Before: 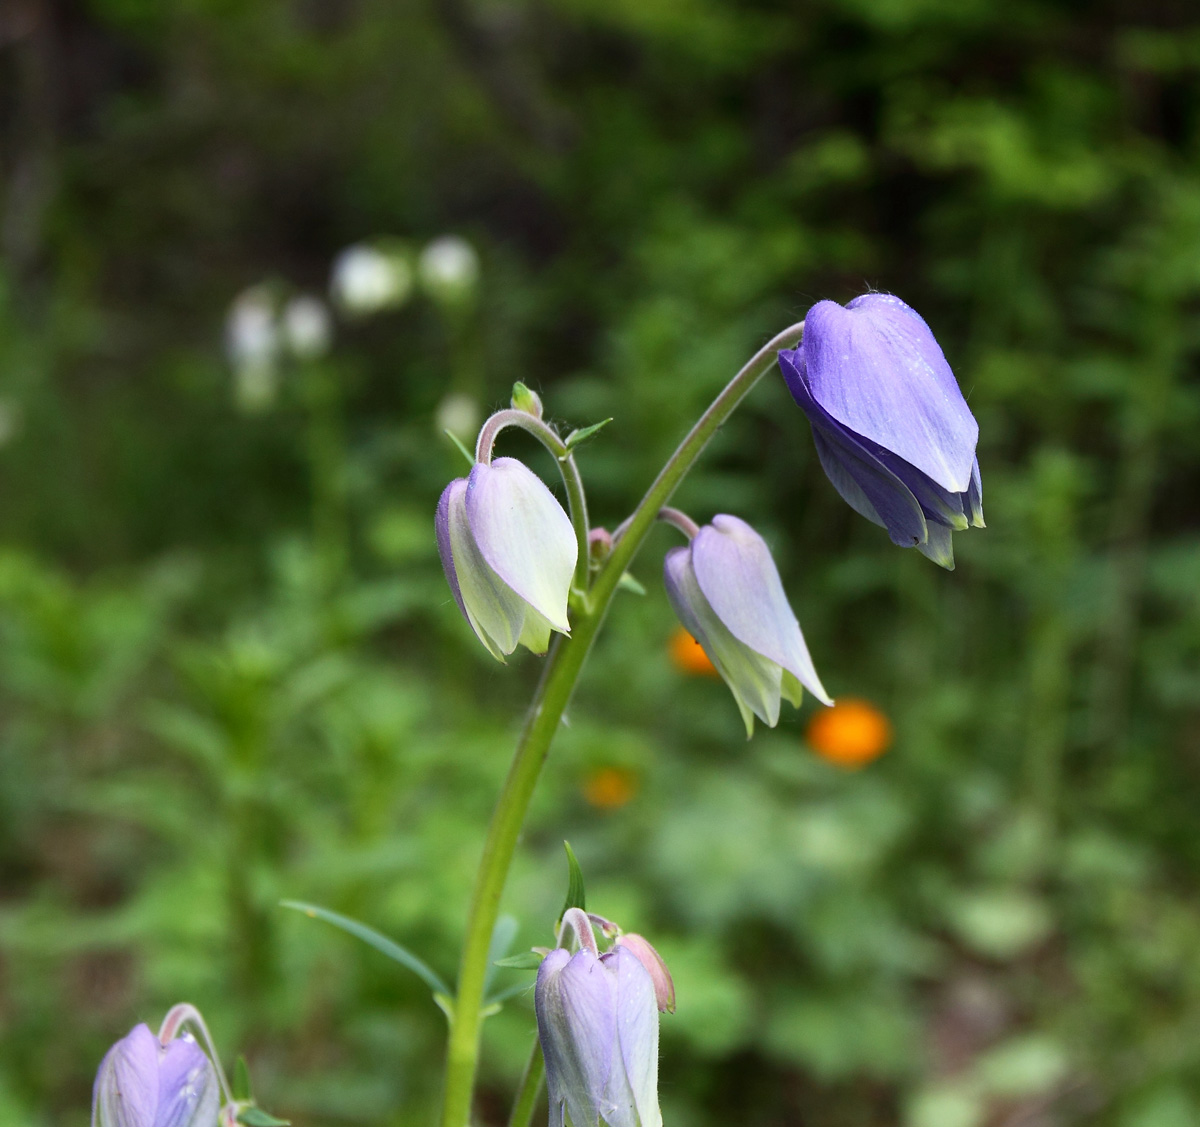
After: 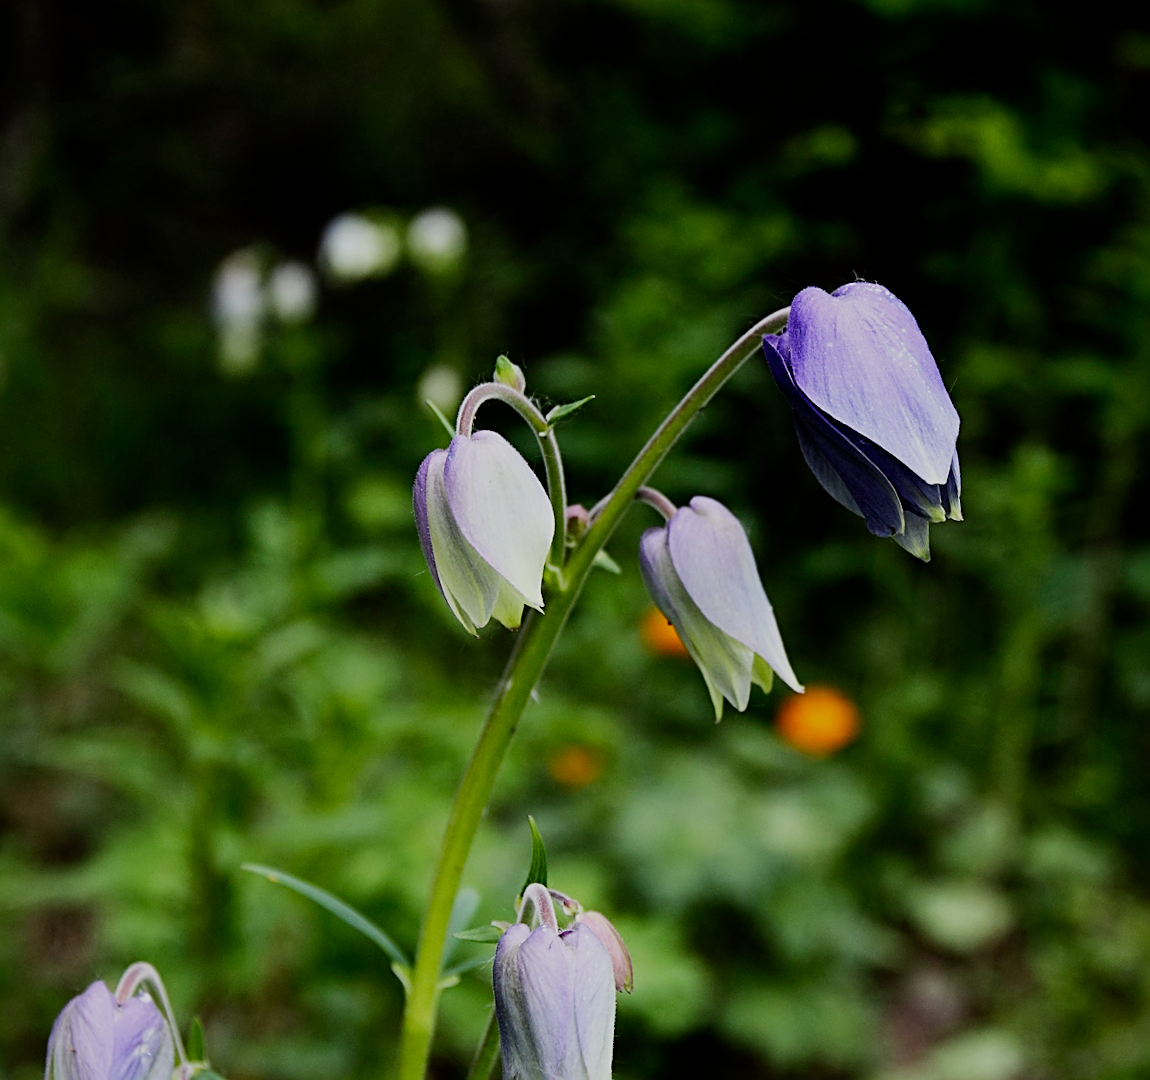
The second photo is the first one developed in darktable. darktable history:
crop and rotate: angle -2.38°
tone equalizer: -8 EV -0.417 EV, -7 EV -0.389 EV, -6 EV -0.333 EV, -5 EV -0.222 EV, -3 EV 0.222 EV, -2 EV 0.333 EV, -1 EV 0.389 EV, +0 EV 0.417 EV, edges refinement/feathering 500, mask exposure compensation -1.57 EV, preserve details no
filmic rgb: middle gray luminance 29%, black relative exposure -10.3 EV, white relative exposure 5.5 EV, threshold 6 EV, target black luminance 0%, hardness 3.95, latitude 2.04%, contrast 1.132, highlights saturation mix 5%, shadows ↔ highlights balance 15.11%, preserve chrominance no, color science v3 (2019), use custom middle-gray values true, iterations of high-quality reconstruction 0, enable highlight reconstruction true
sharpen: radius 2.767
